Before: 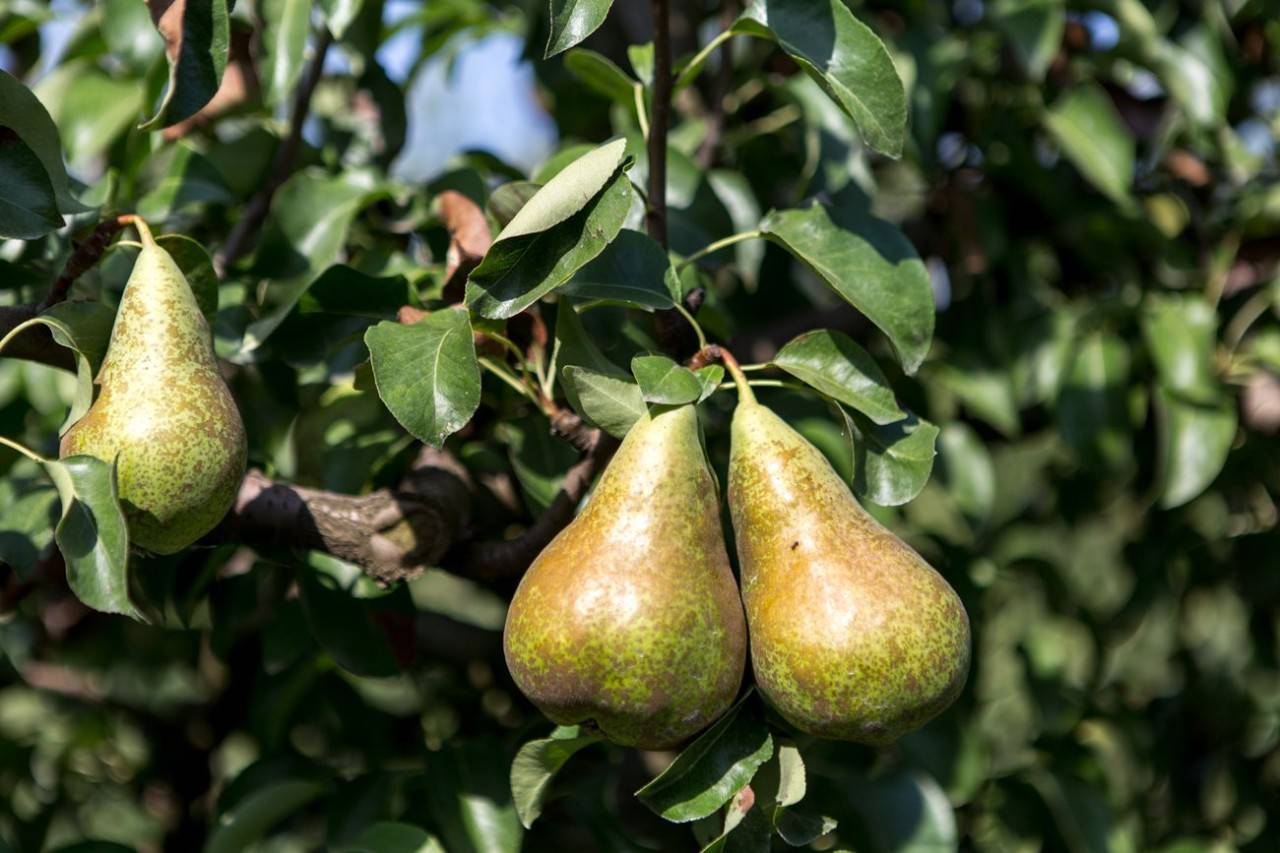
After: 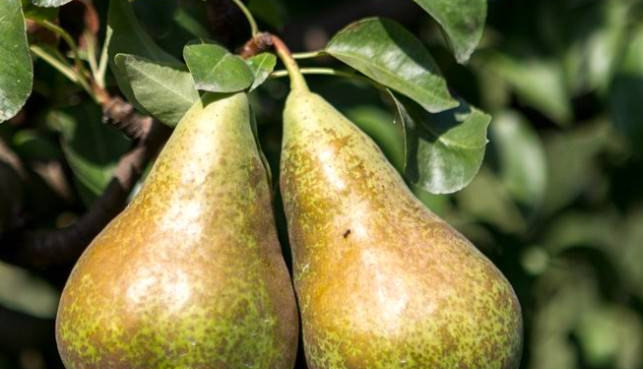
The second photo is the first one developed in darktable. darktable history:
crop: left 35.03%, top 36.625%, right 14.663%, bottom 20.057%
white balance: red 1.009, blue 0.985
